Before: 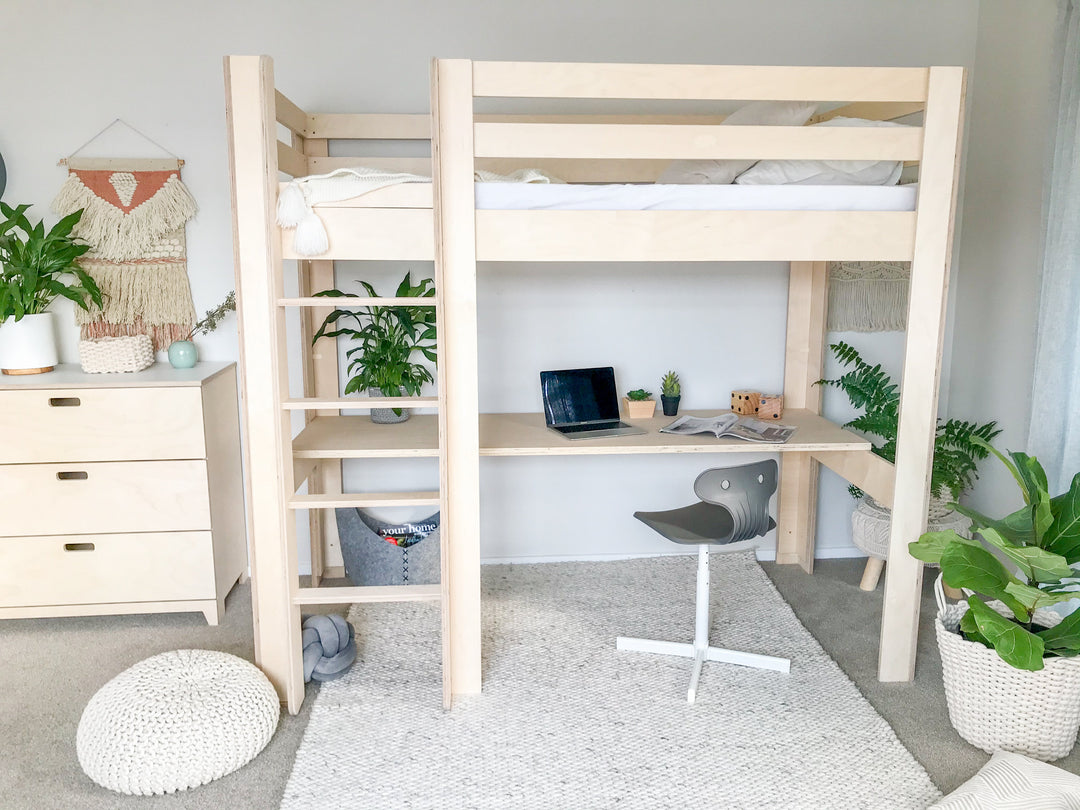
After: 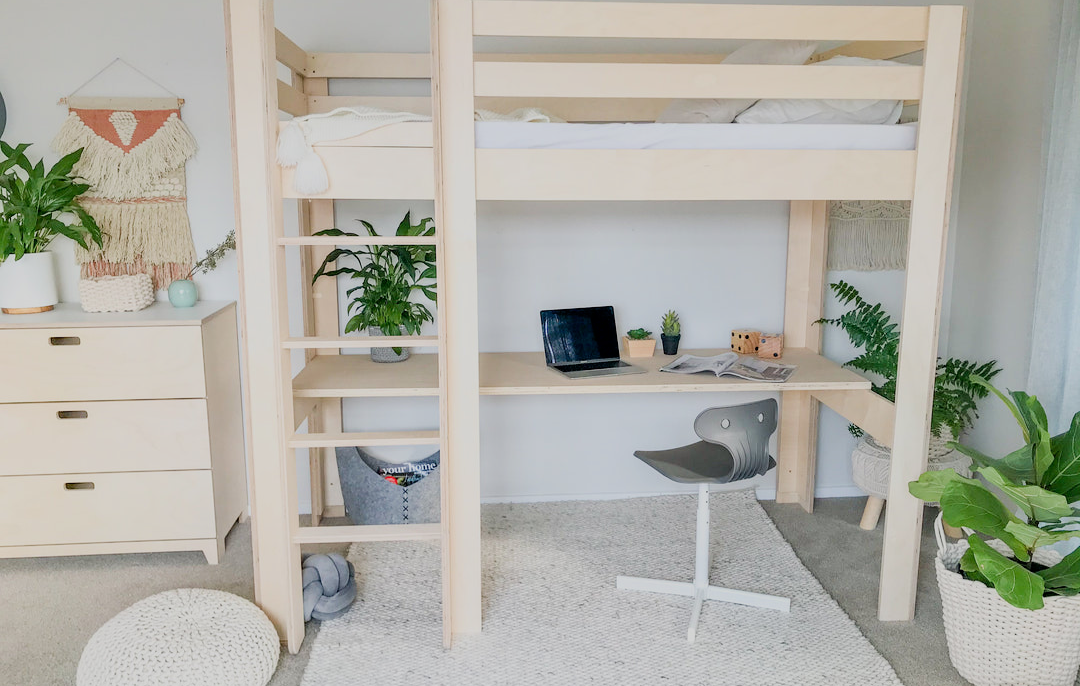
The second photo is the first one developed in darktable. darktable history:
filmic rgb: black relative exposure -7.65 EV, white relative exposure 4.56 EV, hardness 3.61, color science v6 (2022)
crop: top 7.571%, bottom 7.639%
